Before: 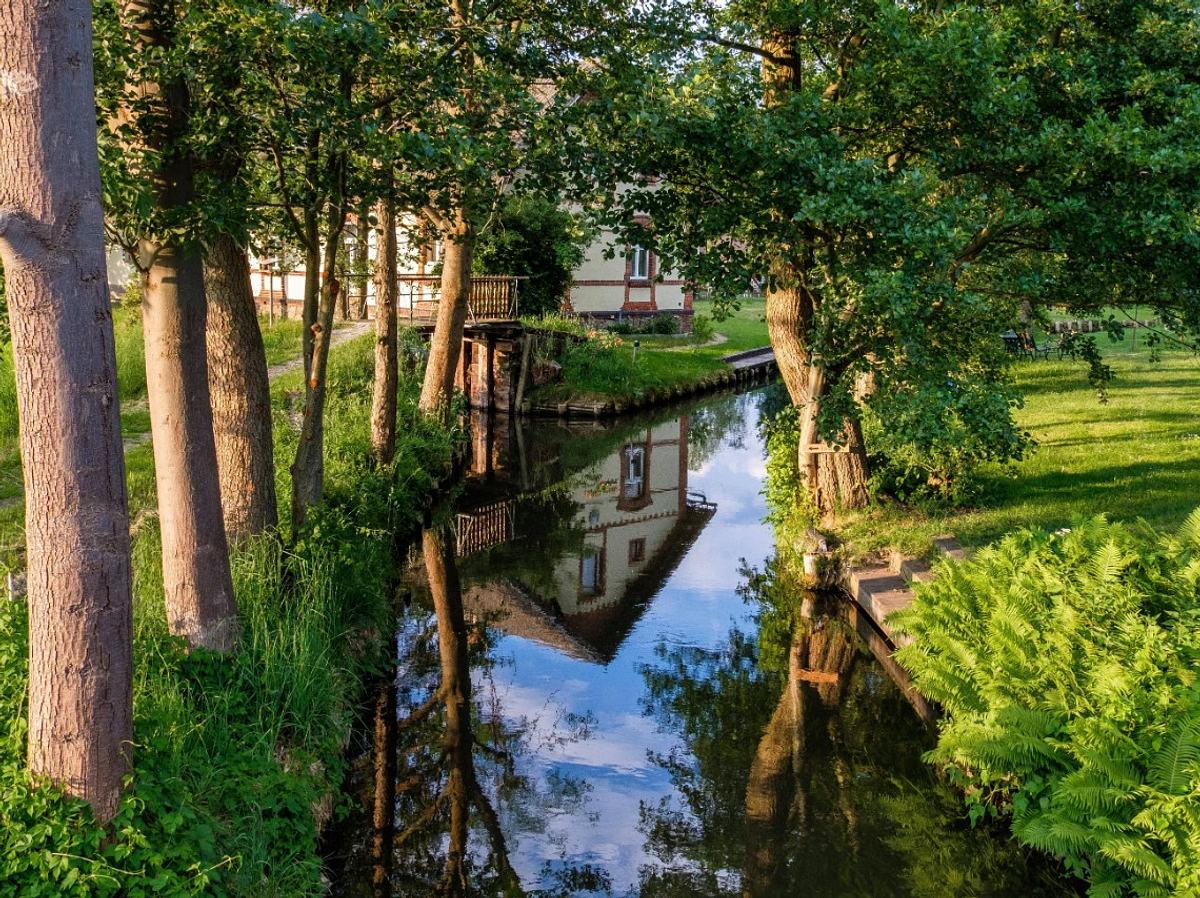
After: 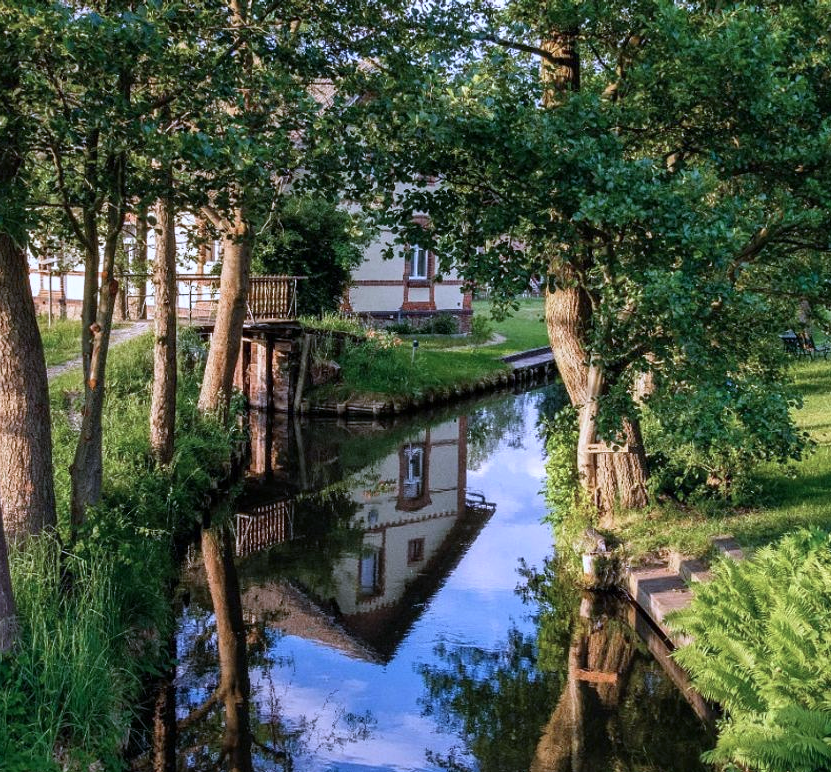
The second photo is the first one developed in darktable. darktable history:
color calibration: illuminant as shot in camera, x 0.379, y 0.396, temperature 4138.76 K
contrast brightness saturation: saturation -0.1
crop: left 18.479%, right 12.2%, bottom 13.971%
